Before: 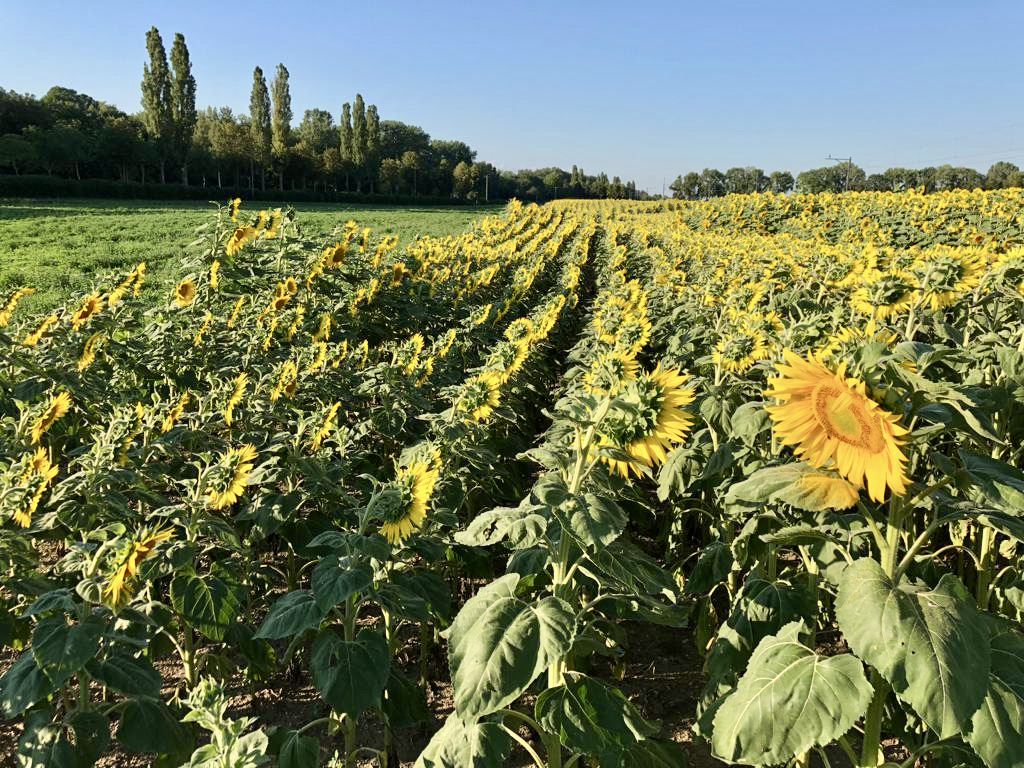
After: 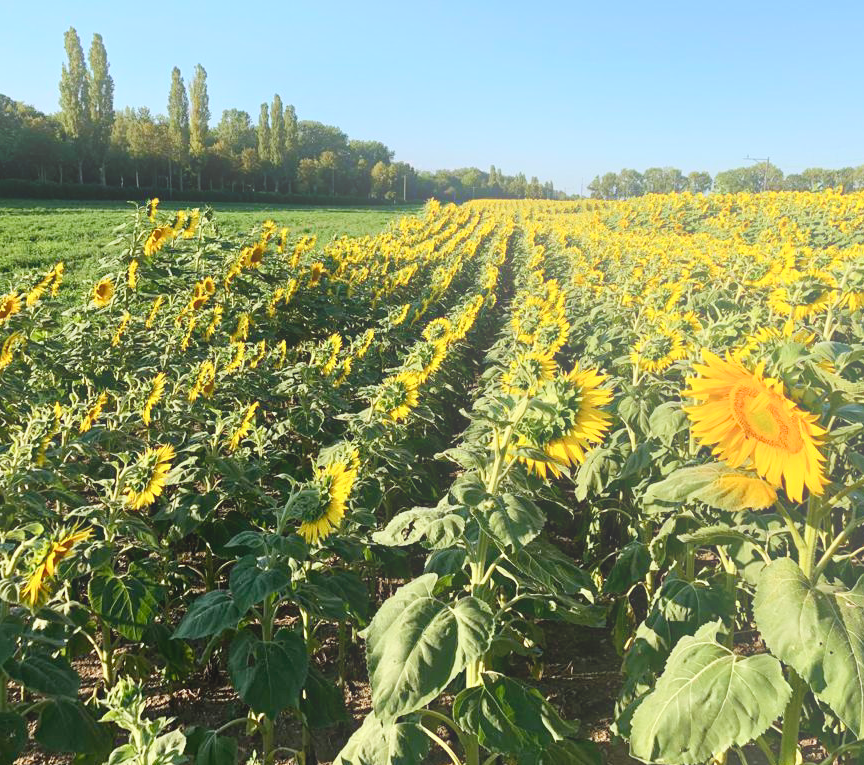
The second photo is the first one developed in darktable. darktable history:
crop: left 8.026%, right 7.374%
bloom: on, module defaults
white balance: red 0.988, blue 1.017
